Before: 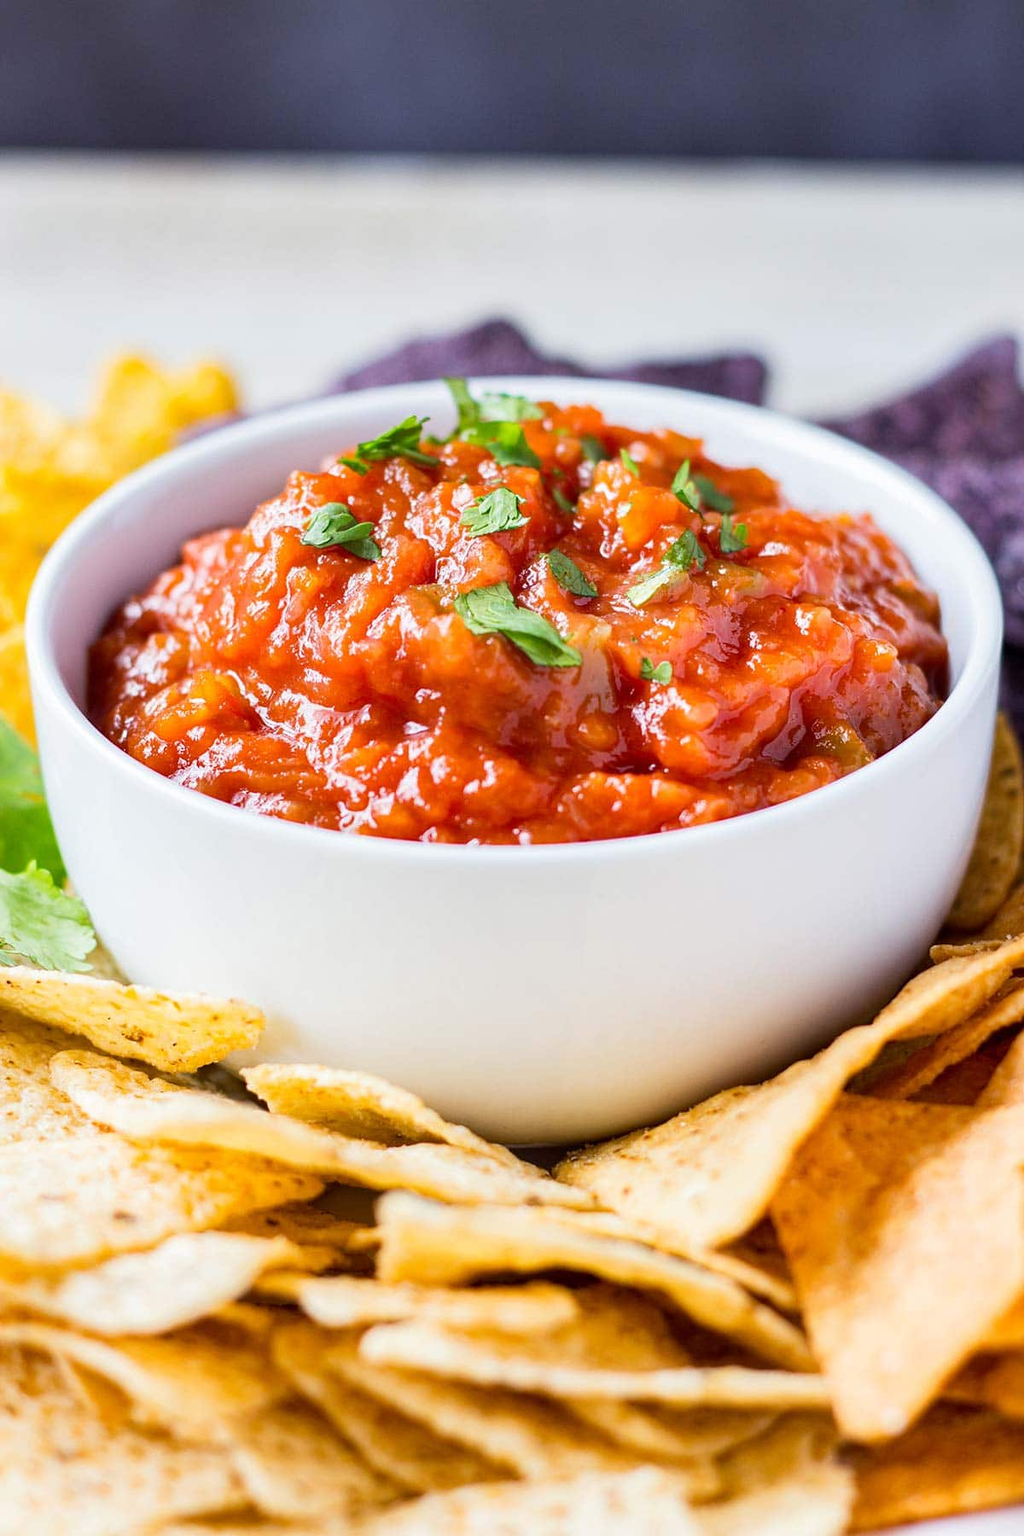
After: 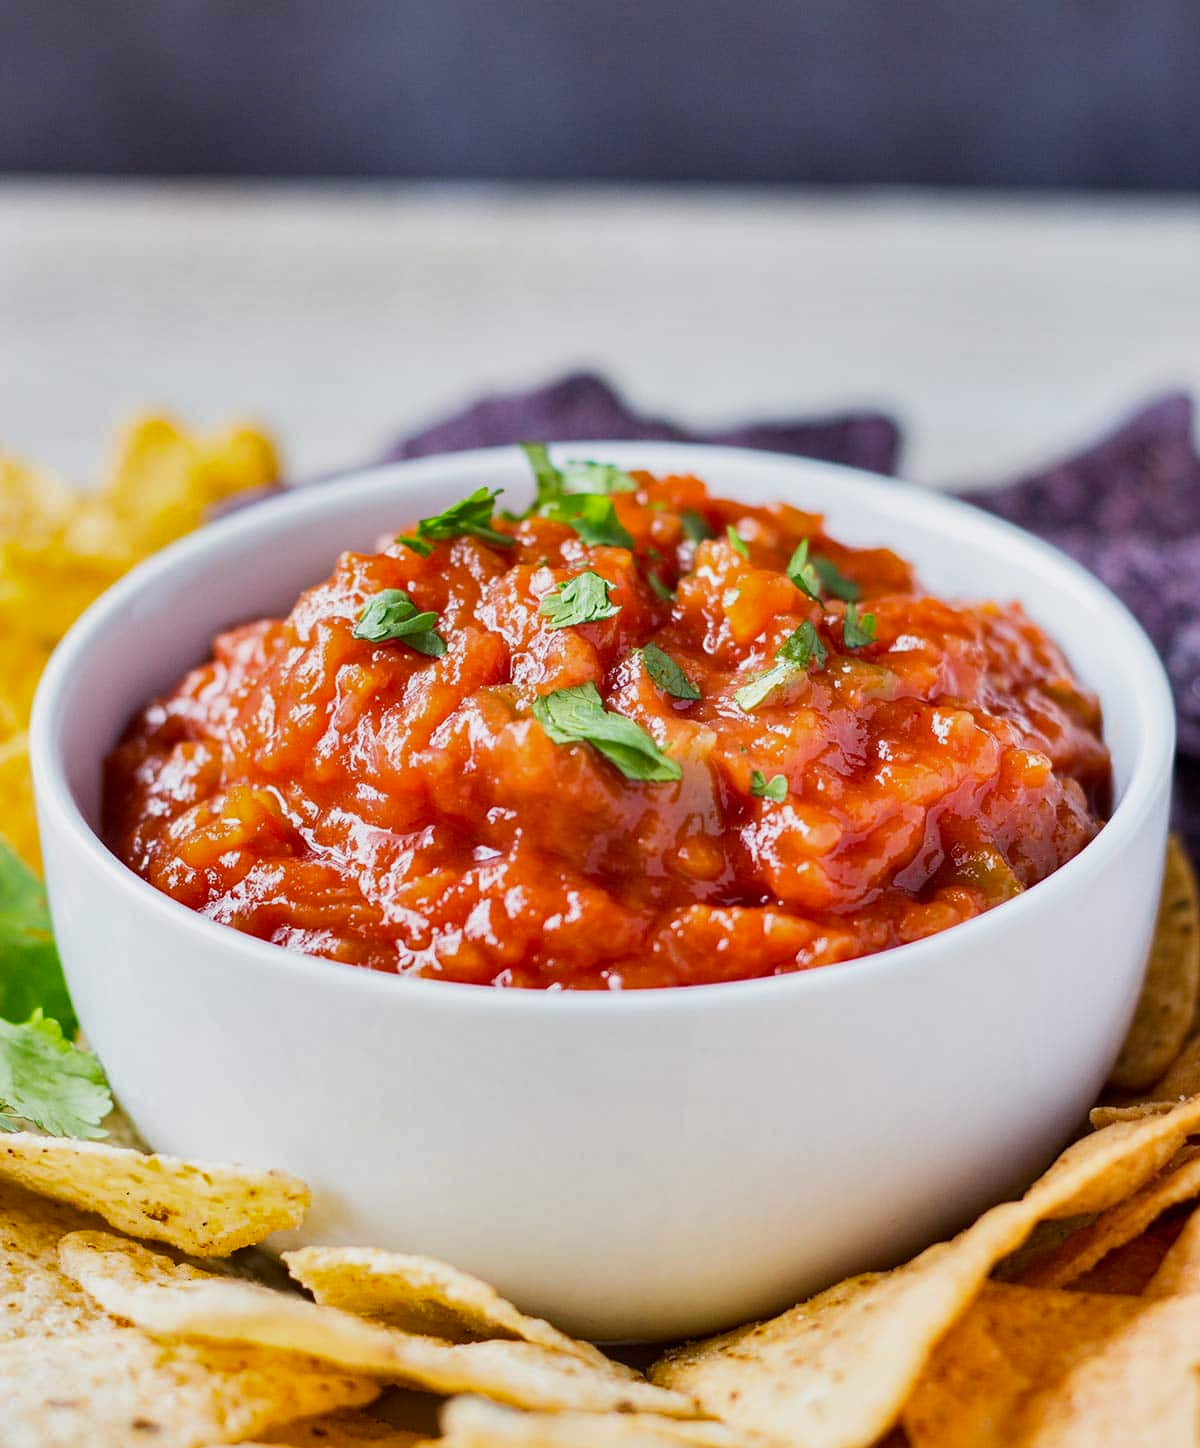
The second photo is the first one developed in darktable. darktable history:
shadows and highlights: soften with gaussian
crop: bottom 19.541%
exposure: exposure -0.178 EV, compensate highlight preservation false
